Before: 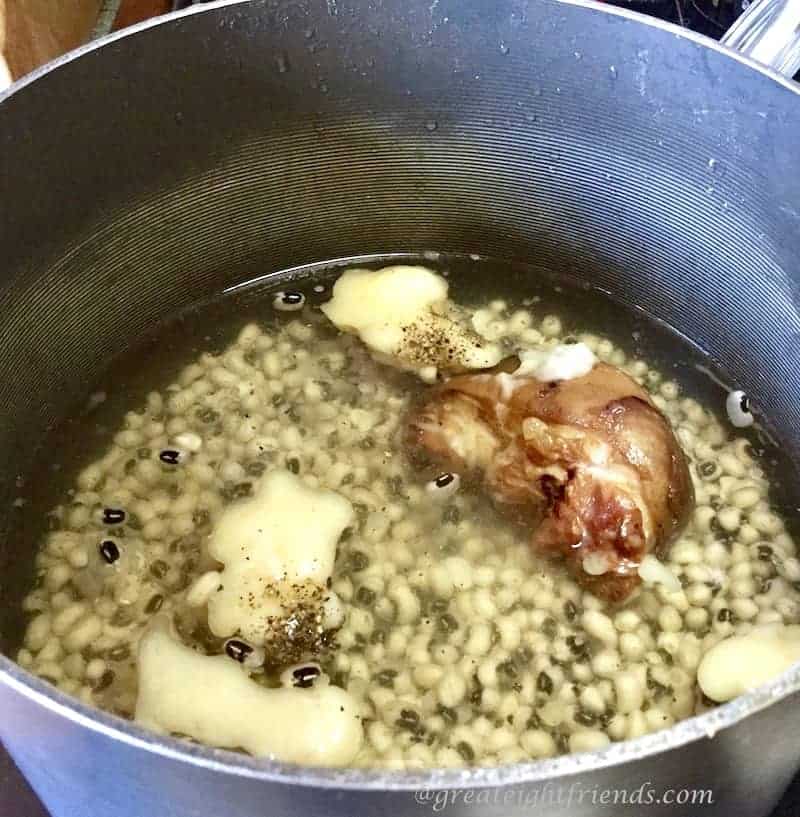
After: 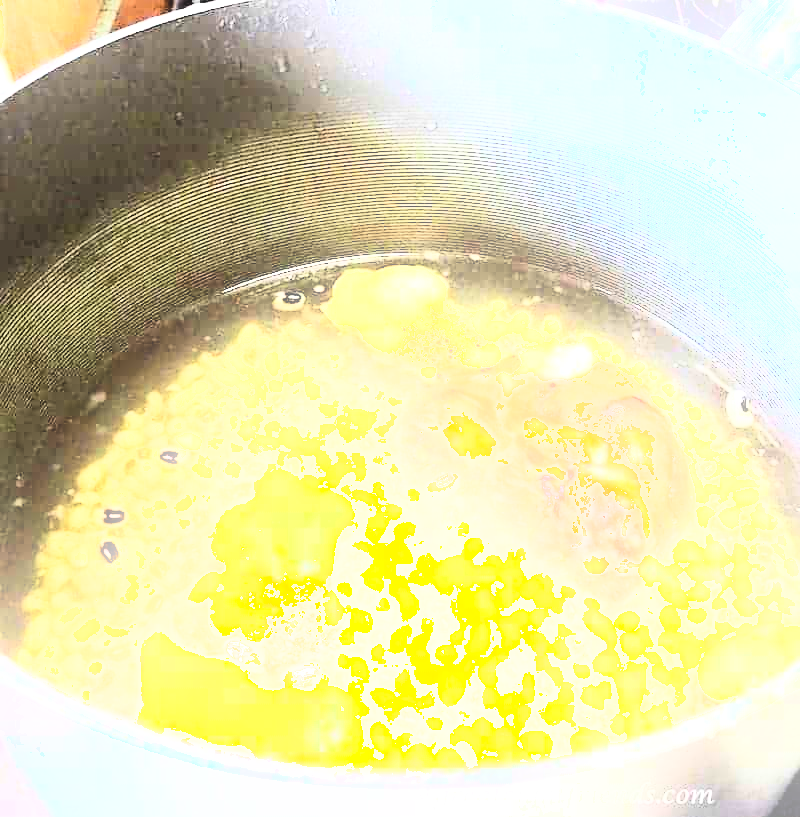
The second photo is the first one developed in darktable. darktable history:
rgb curve: curves: ch0 [(0, 0) (0.21, 0.15) (0.24, 0.21) (0.5, 0.75) (0.75, 0.96) (0.89, 0.99) (1, 1)]; ch1 [(0, 0.02) (0.21, 0.13) (0.25, 0.2) (0.5, 0.67) (0.75, 0.9) (0.89, 0.97) (1, 1)]; ch2 [(0, 0.02) (0.21, 0.13) (0.25, 0.2) (0.5, 0.67) (0.75, 0.9) (0.89, 0.97) (1, 1)], compensate middle gray true
exposure: black level correction 0, exposure 1.2 EV, compensate exposure bias true, compensate highlight preservation false
bloom: size 15%, threshold 97%, strength 7%
shadows and highlights: shadows -90, highlights 90, soften with gaussian
